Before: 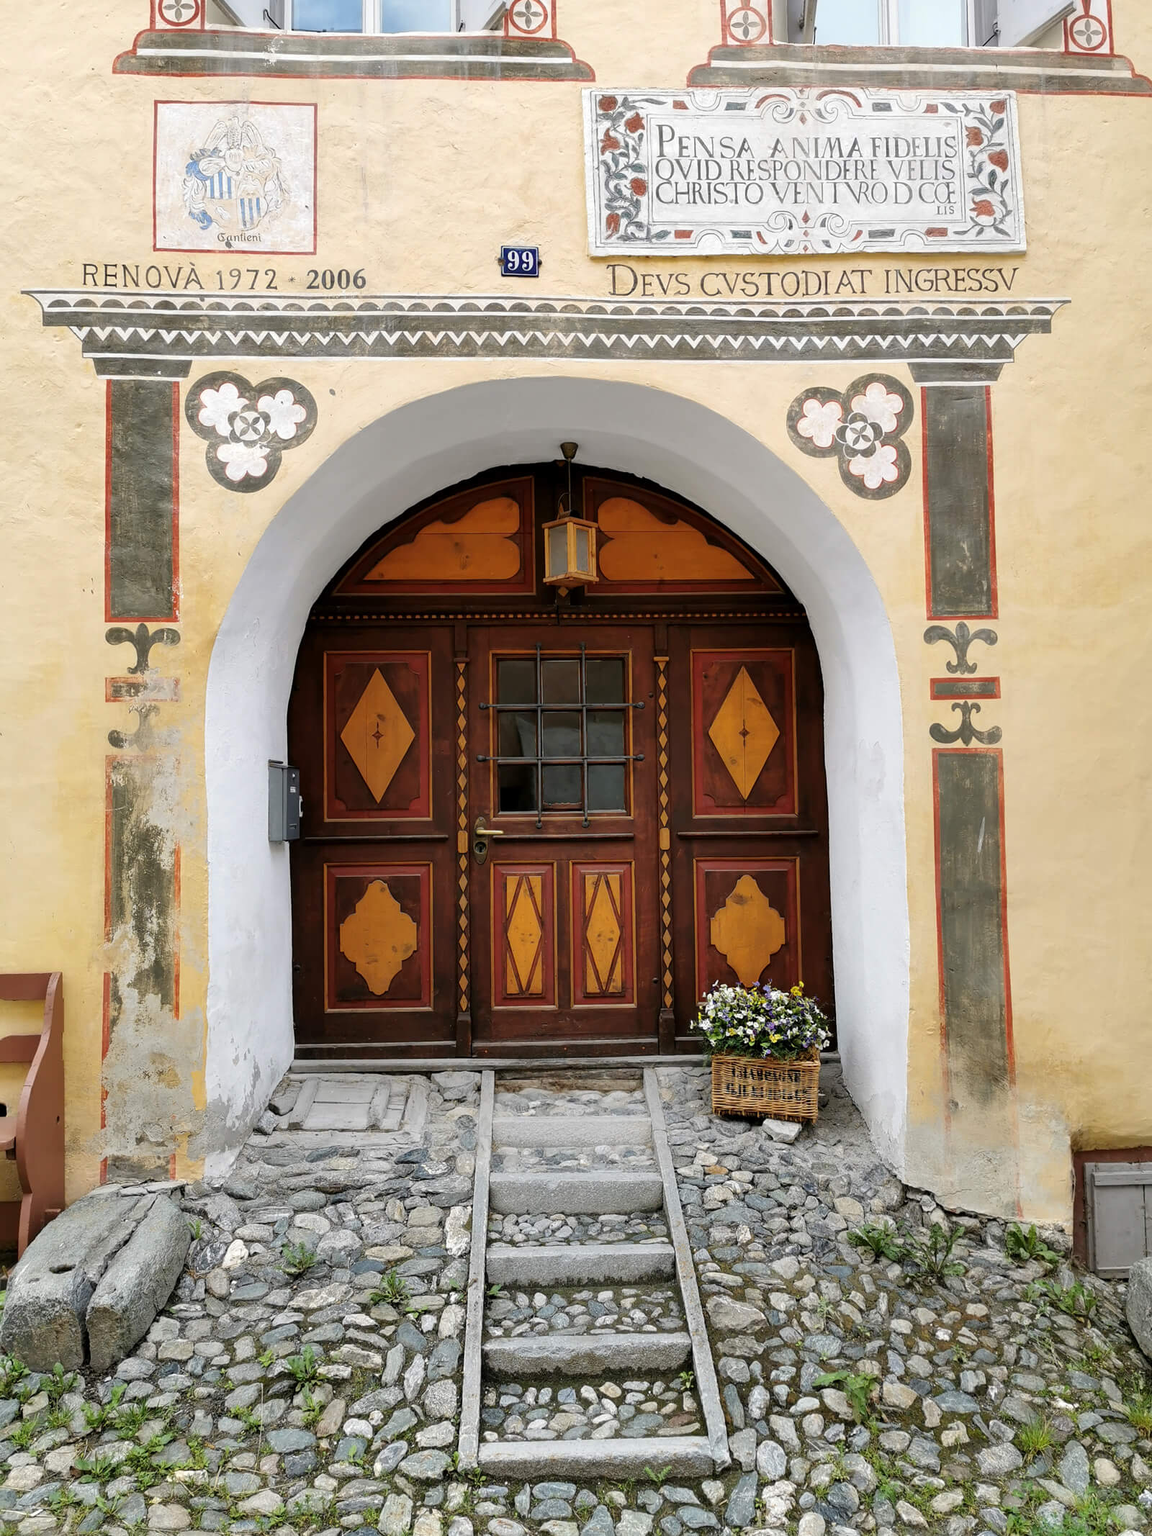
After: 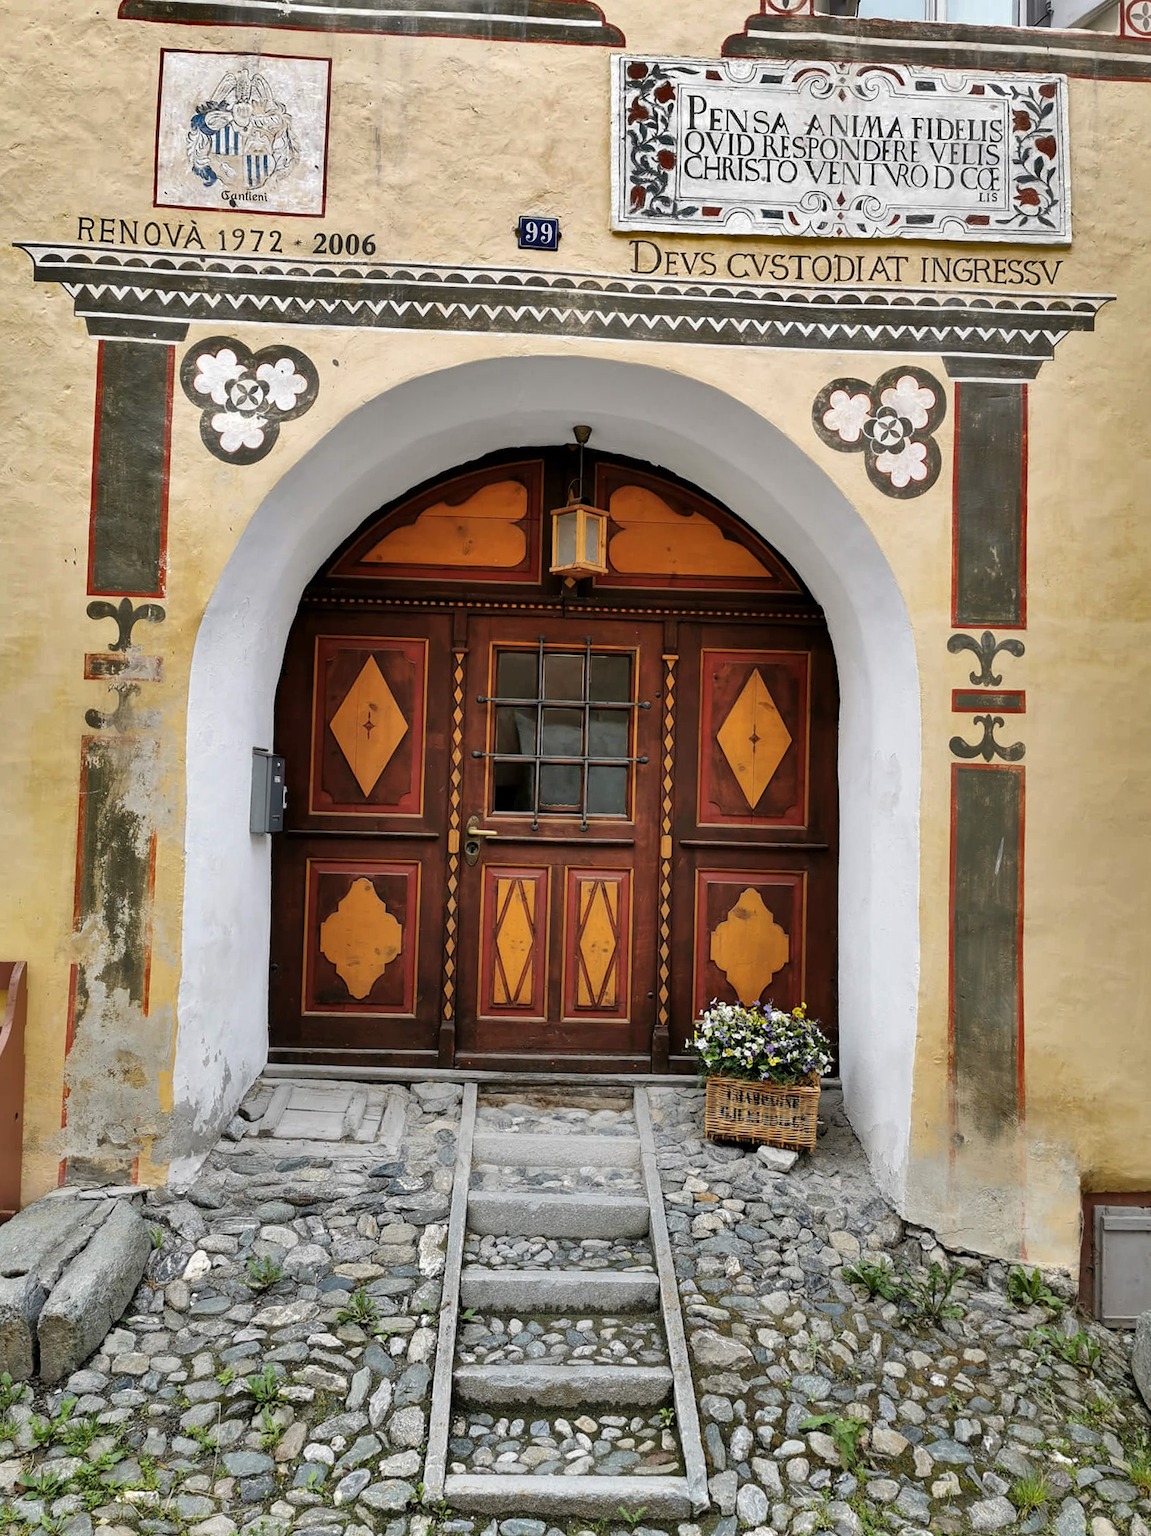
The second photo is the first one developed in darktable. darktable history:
shadows and highlights: white point adjustment 0.126, highlights -69.76, soften with gaussian
crop and rotate: angle -2.3°
